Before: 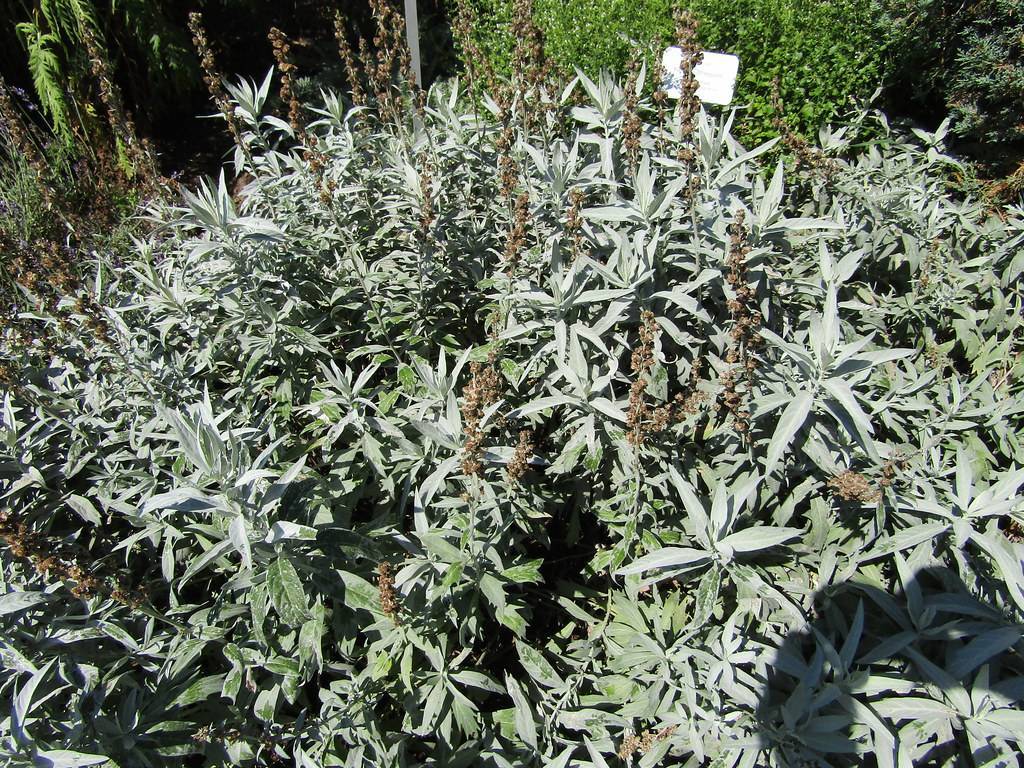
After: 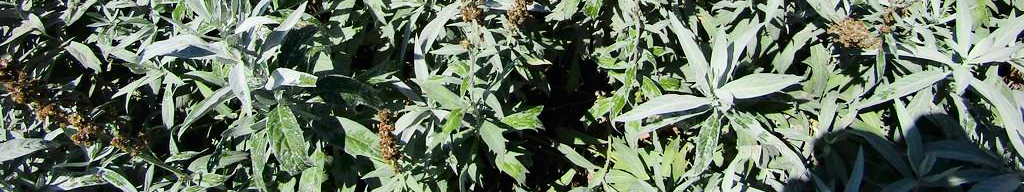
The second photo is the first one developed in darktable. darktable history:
haze removal: adaptive false
vignetting: fall-off start 88.5%, fall-off radius 44.15%, width/height ratio 1.162, unbound false
crop and rotate: top 59.03%, bottom 15.963%
contrast brightness saturation: saturation -0.061
tone equalizer: on, module defaults
tone curve: curves: ch0 [(0, 0) (0.126, 0.086) (0.338, 0.327) (0.494, 0.55) (0.703, 0.762) (1, 1)]; ch1 [(0, 0) (0.346, 0.324) (0.45, 0.431) (0.5, 0.5) (0.522, 0.517) (0.55, 0.578) (1, 1)]; ch2 [(0, 0) (0.44, 0.424) (0.501, 0.499) (0.554, 0.563) (0.622, 0.667) (0.707, 0.746) (1, 1)], color space Lab, independent channels, preserve colors none
